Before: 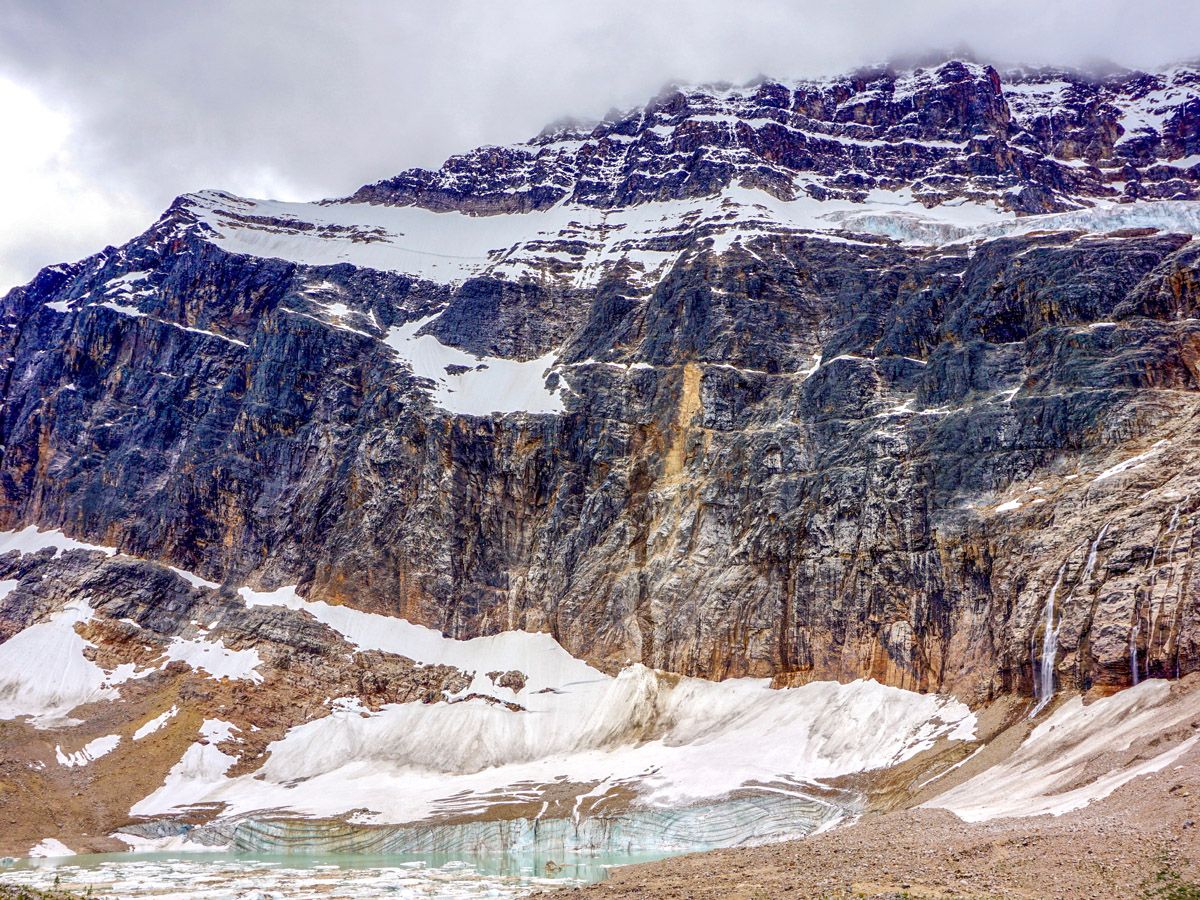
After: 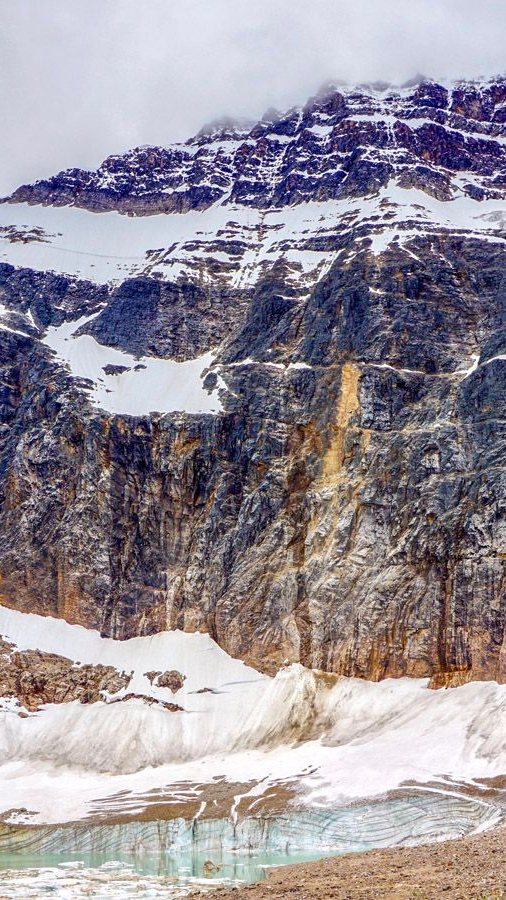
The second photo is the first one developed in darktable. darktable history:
color balance: output saturation 110%
crop: left 28.583%, right 29.231%
